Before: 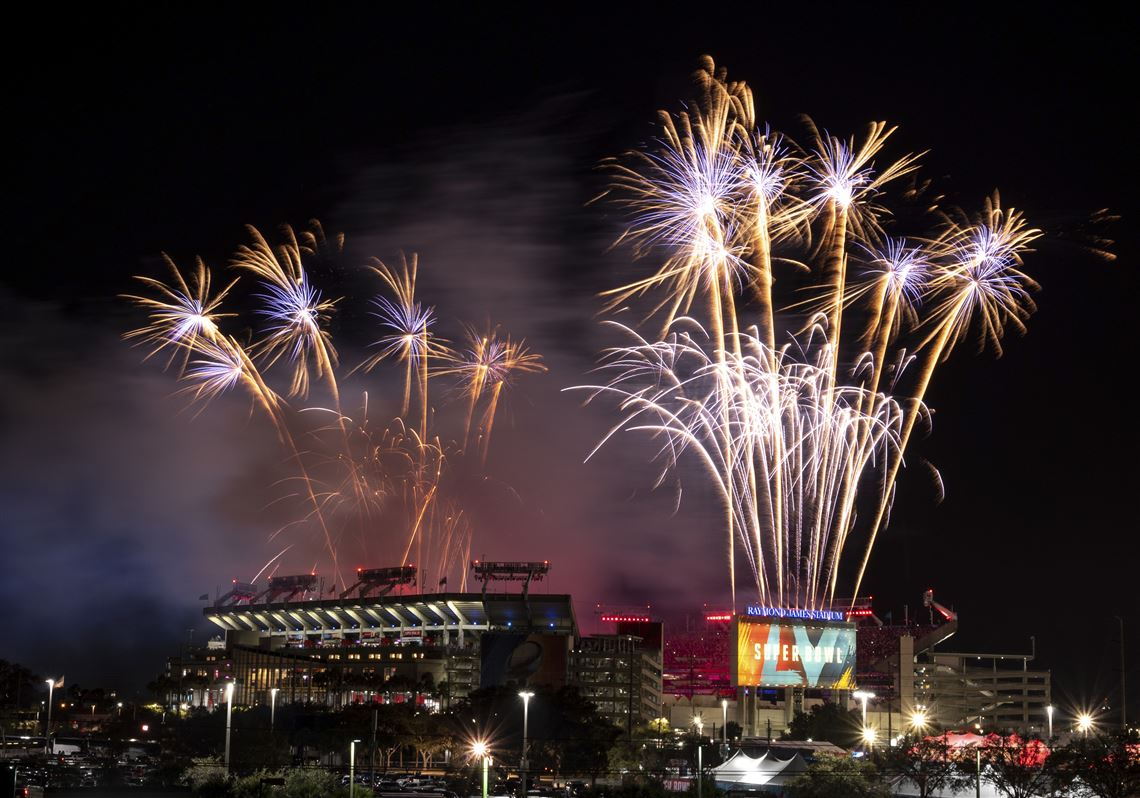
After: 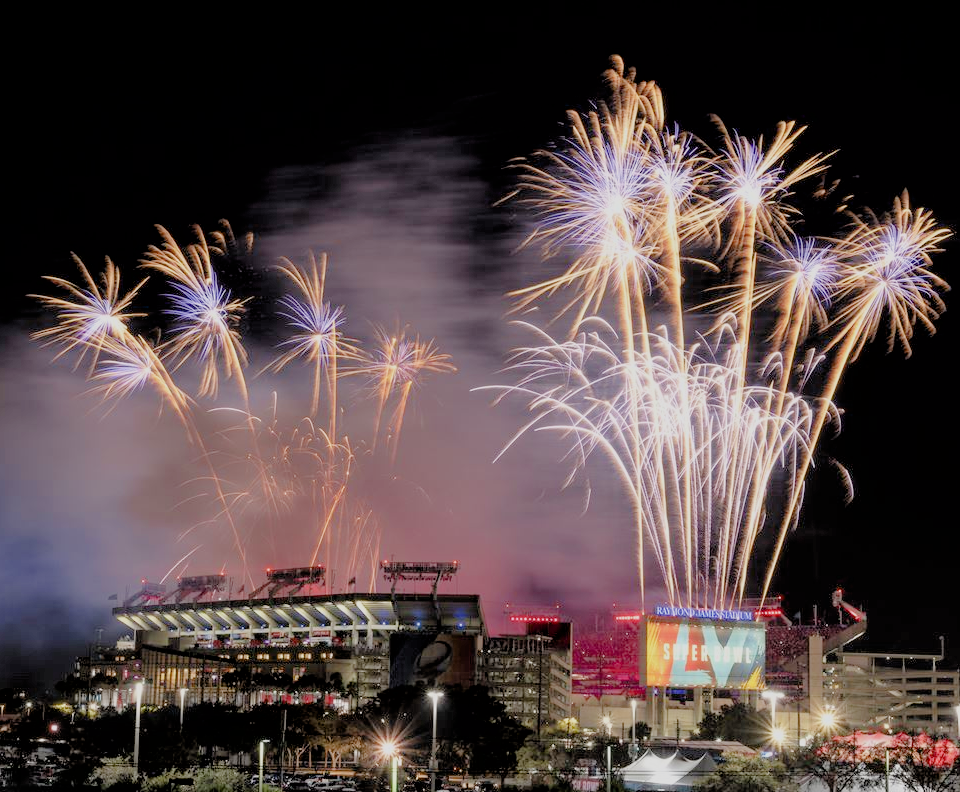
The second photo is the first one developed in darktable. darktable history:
crop: left 8.026%, right 7.374%
filmic rgb: black relative exposure -4.42 EV, white relative exposure 6.58 EV, hardness 1.85, contrast 0.5
exposure: black level correction 0.001, exposure 1.735 EV, compensate highlight preservation false
